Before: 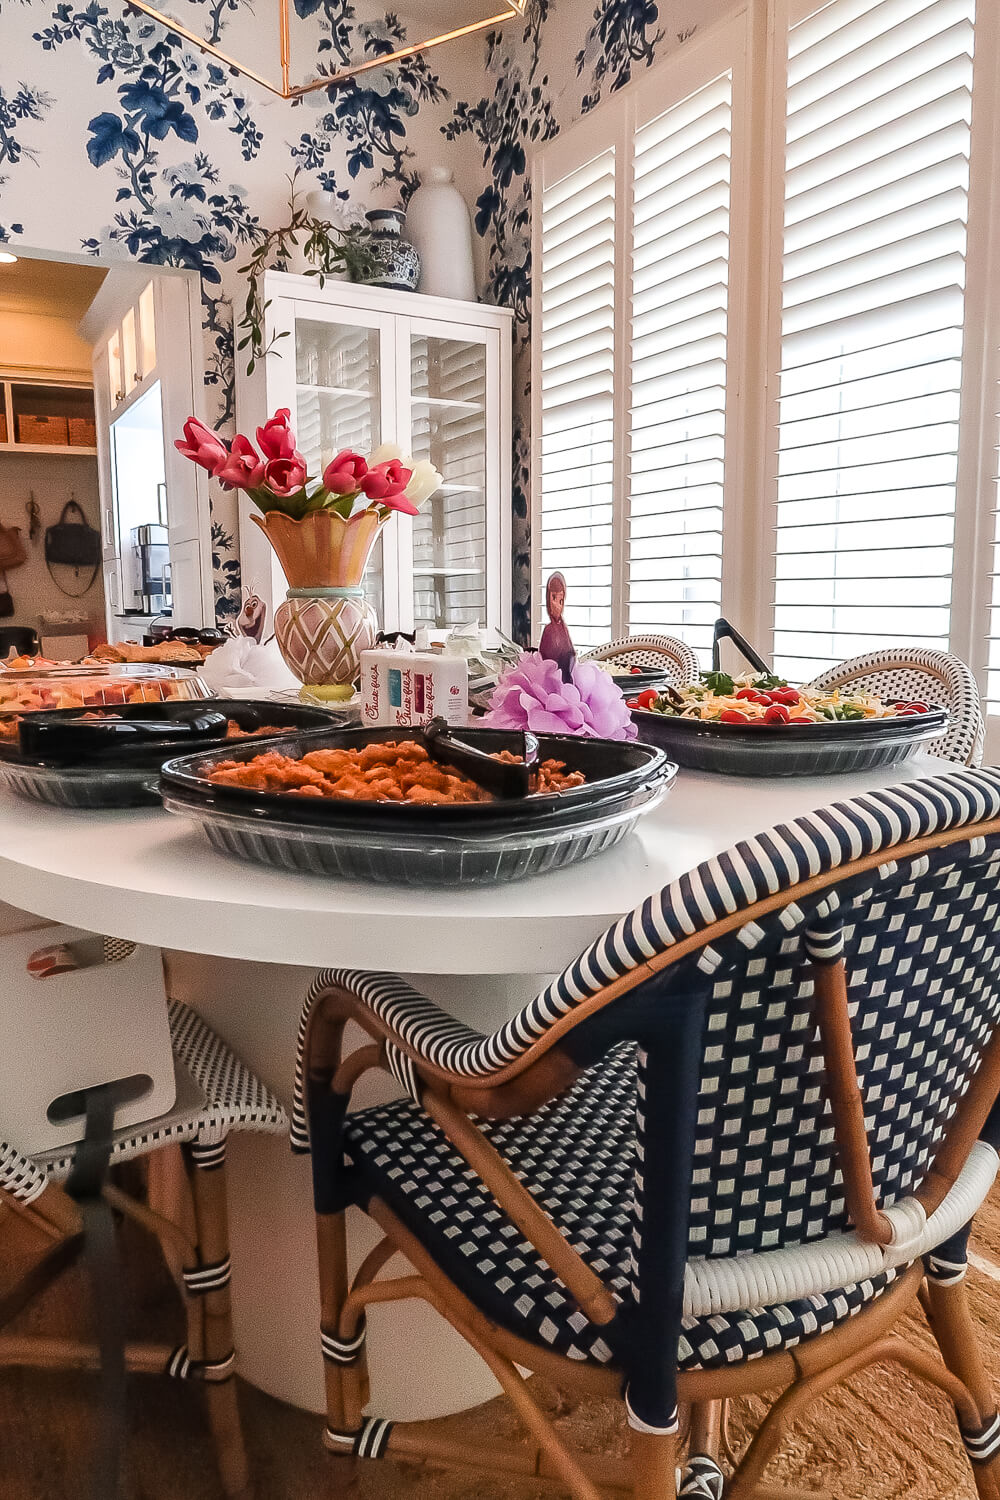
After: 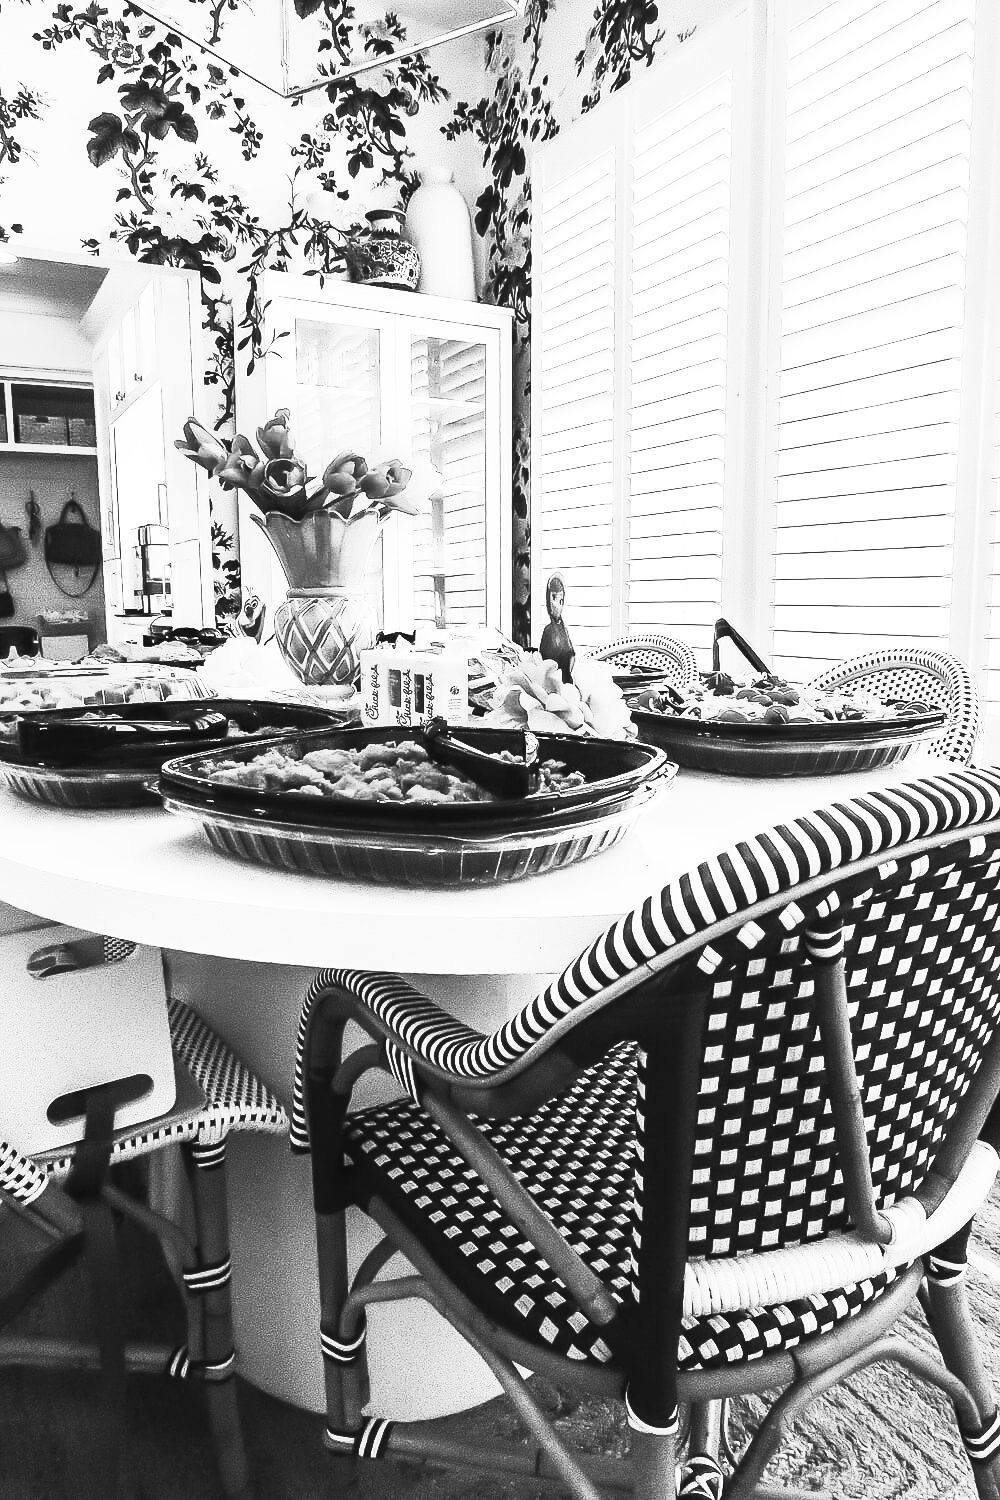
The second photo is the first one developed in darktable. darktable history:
monochrome: on, module defaults
contrast brightness saturation: contrast 0.83, brightness 0.59, saturation 0.59
